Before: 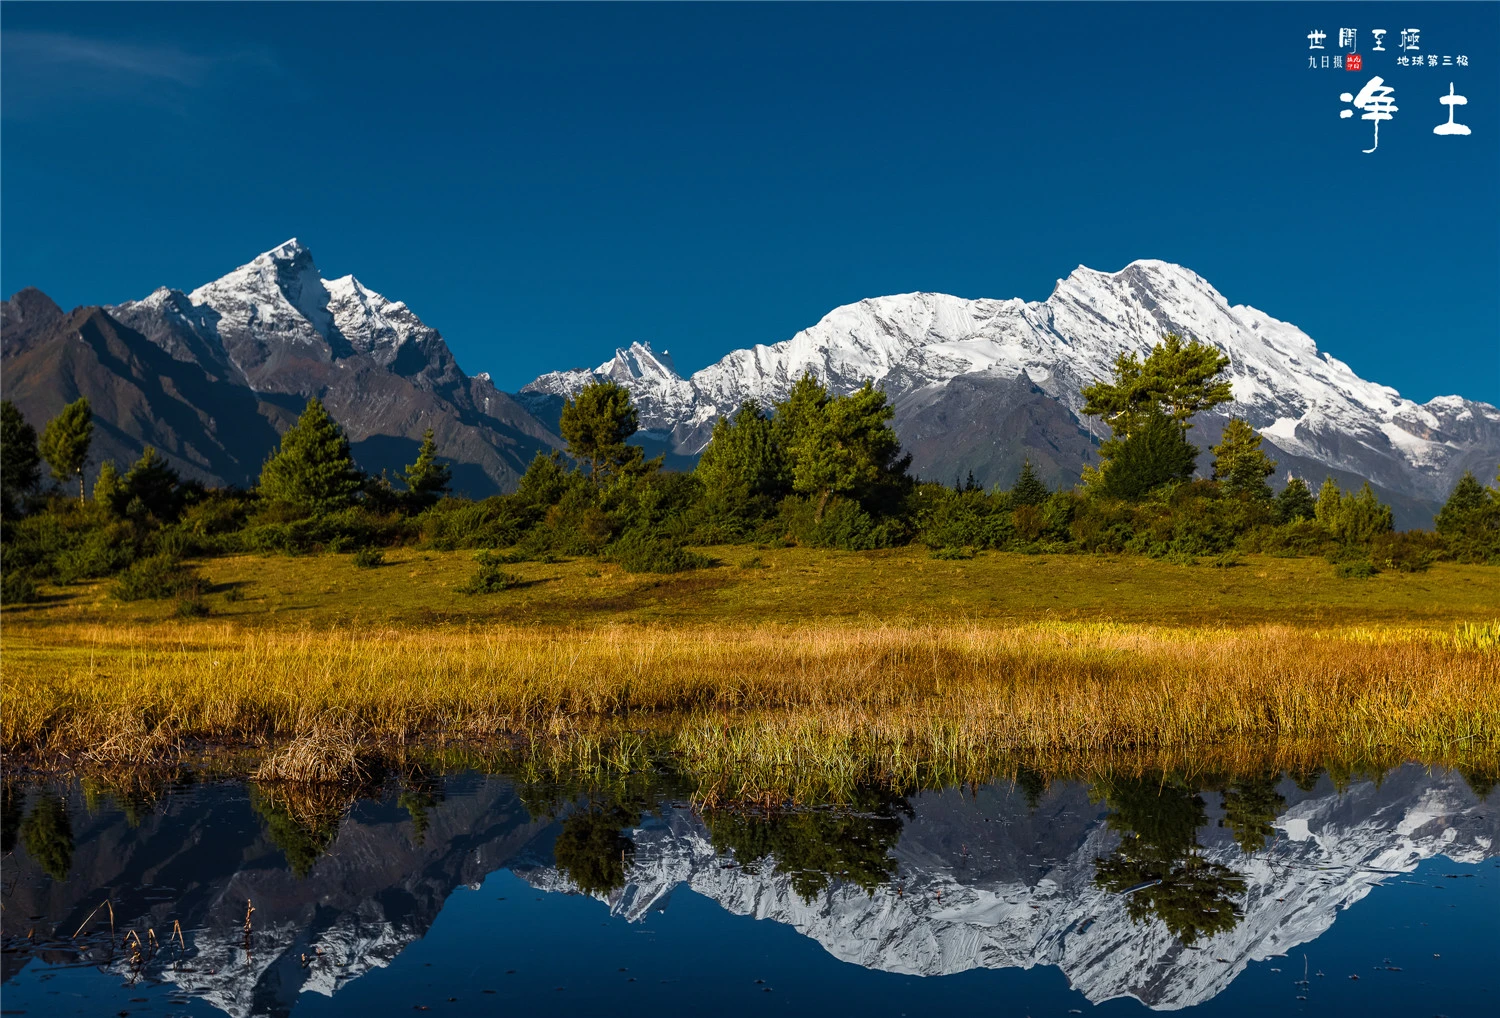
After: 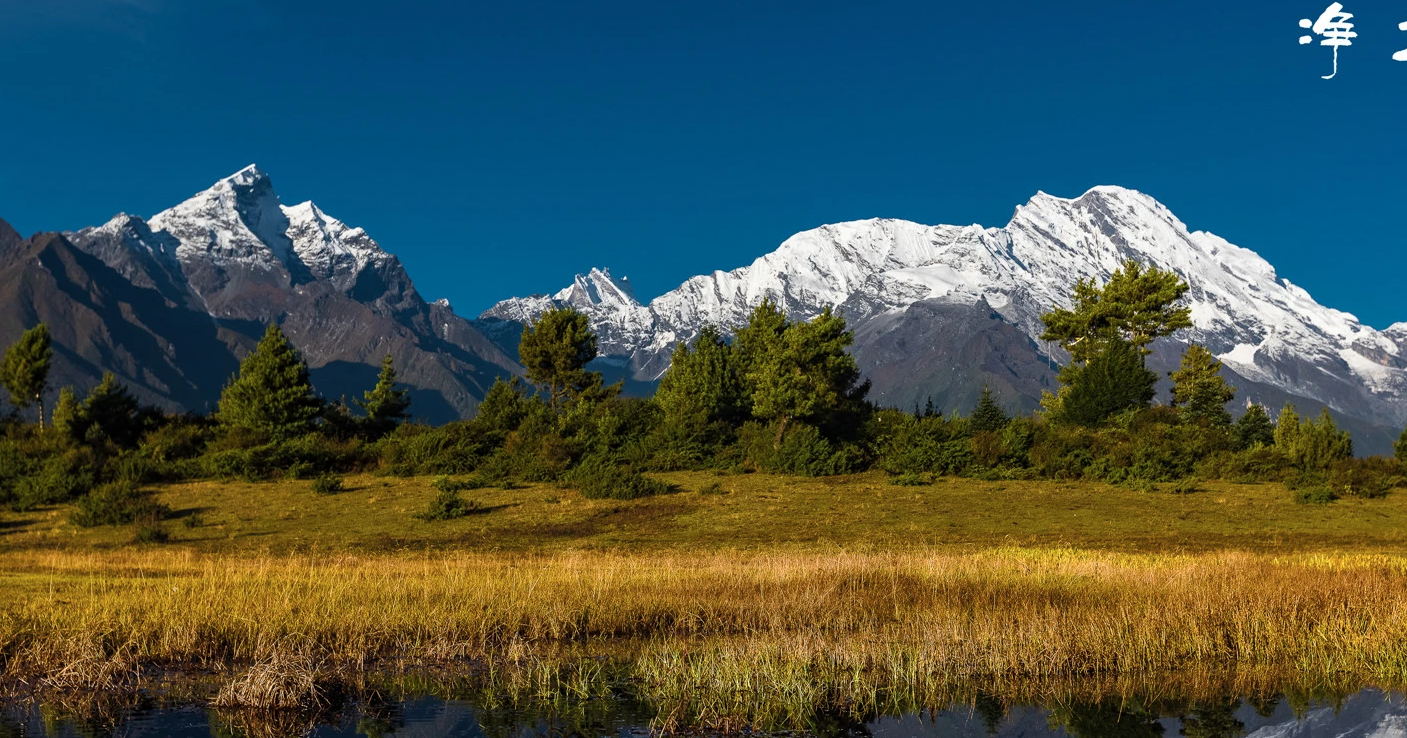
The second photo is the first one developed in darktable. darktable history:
crop: left 2.737%, top 7.287%, right 3.421%, bottom 20.179%
color zones: curves: ch1 [(0, 0.469) (0.01, 0.469) (0.12, 0.446) (0.248, 0.469) (0.5, 0.5) (0.748, 0.5) (0.99, 0.469) (1, 0.469)]
